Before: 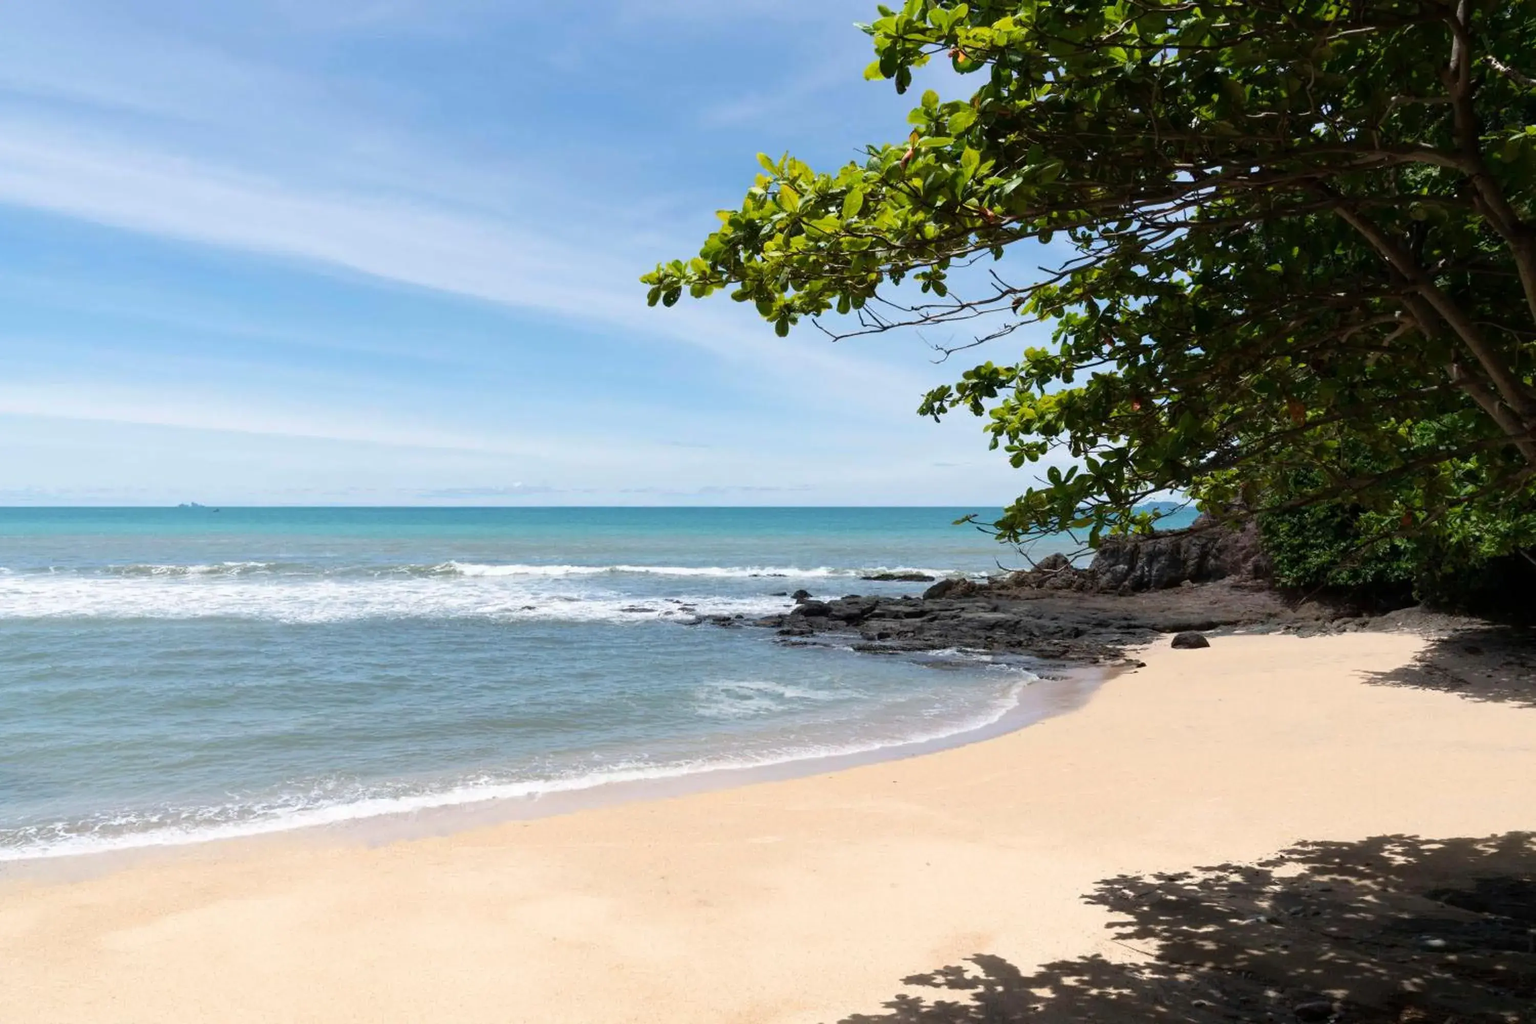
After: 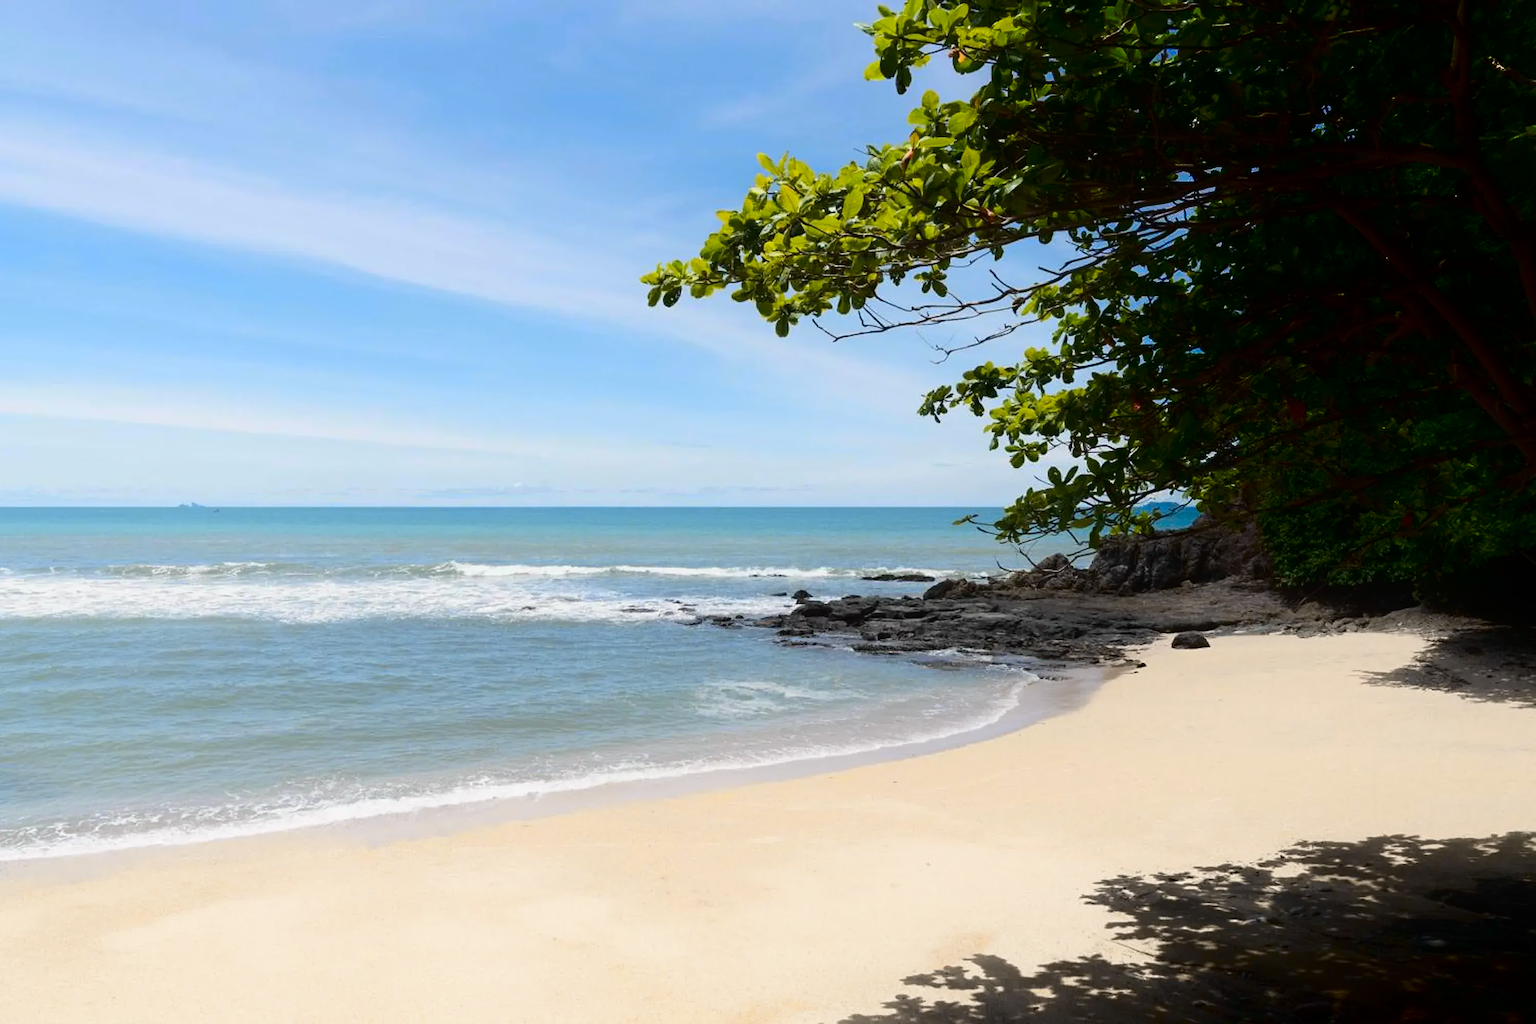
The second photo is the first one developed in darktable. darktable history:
tone curve: curves: ch0 [(0, 0.021) (0.049, 0.044) (0.157, 0.131) (0.365, 0.359) (0.499, 0.517) (0.675, 0.667) (0.856, 0.83) (1, 0.969)]; ch1 [(0, 0) (0.302, 0.309) (0.433, 0.443) (0.472, 0.47) (0.502, 0.503) (0.527, 0.516) (0.564, 0.557) (0.614, 0.645) (0.677, 0.722) (0.859, 0.889) (1, 1)]; ch2 [(0, 0) (0.33, 0.301) (0.447, 0.44) (0.487, 0.496) (0.502, 0.501) (0.535, 0.537) (0.565, 0.558) (0.608, 0.624) (1, 1)], color space Lab, independent channels, preserve colors none
sharpen: amount 0.2
exposure: compensate highlight preservation false
shadows and highlights: shadows -70, highlights 35, soften with gaussian
